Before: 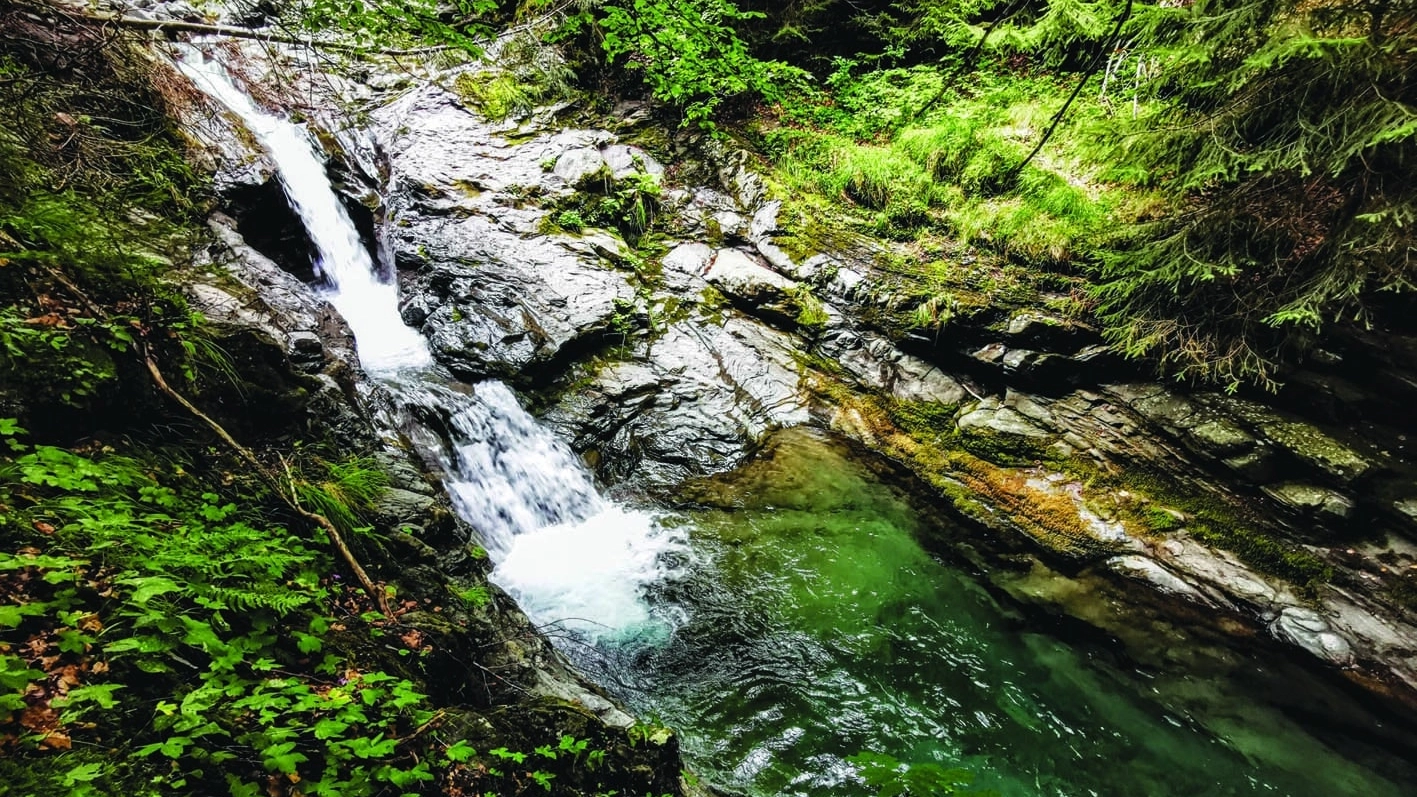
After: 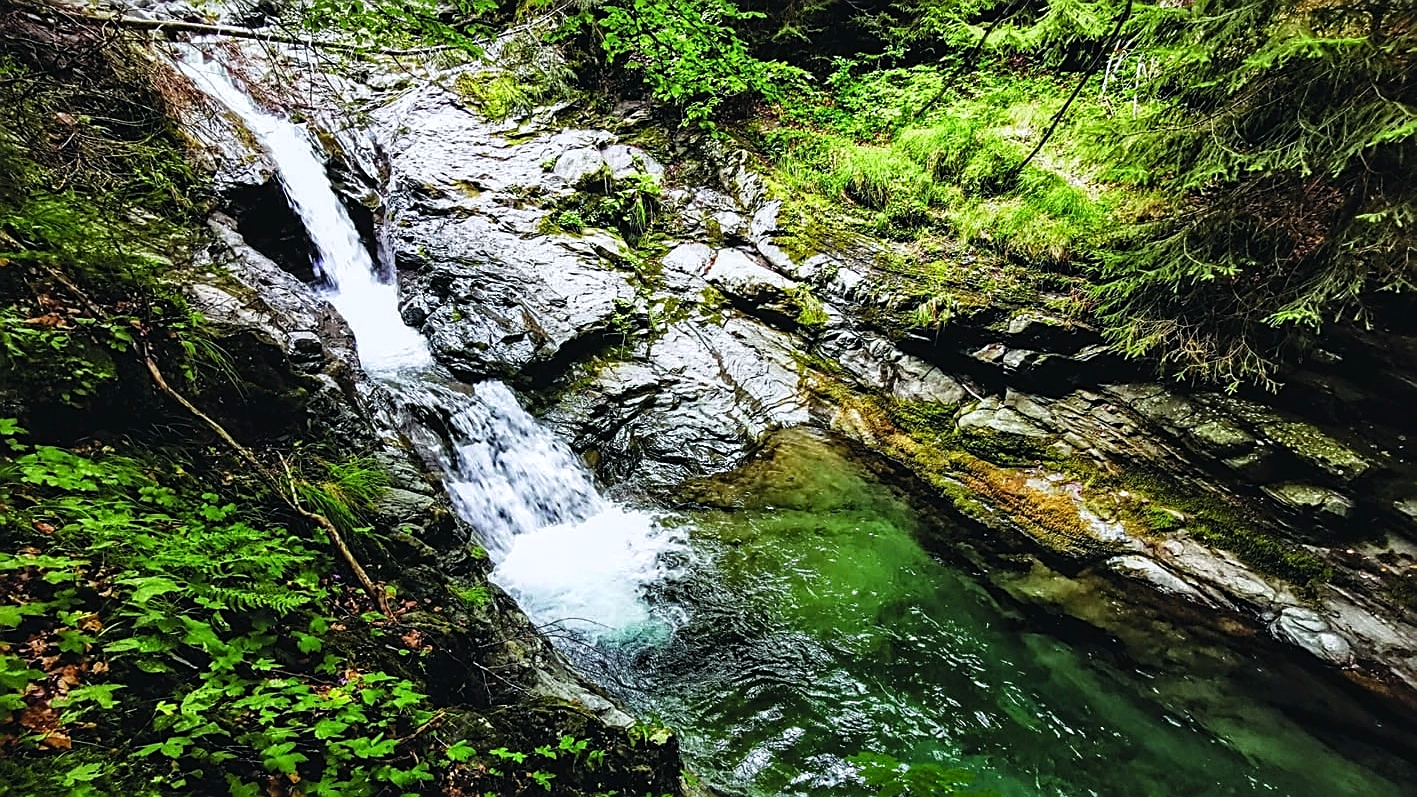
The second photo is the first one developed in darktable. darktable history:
sharpen: amount 0.575
white balance: red 0.983, blue 1.036
